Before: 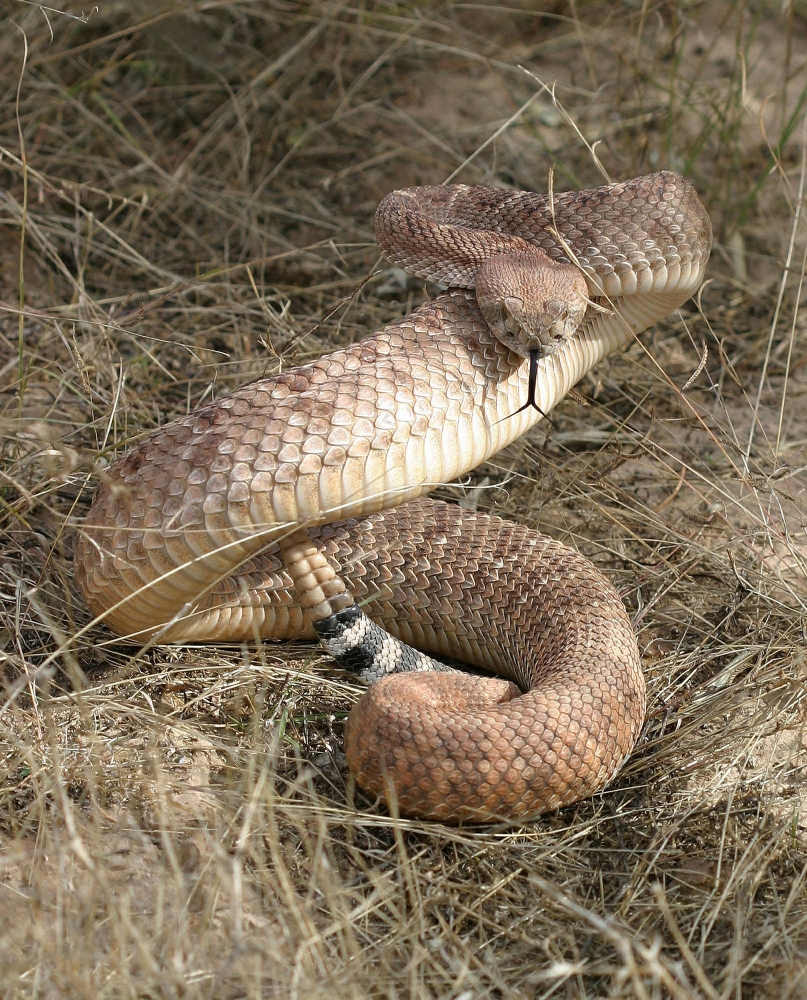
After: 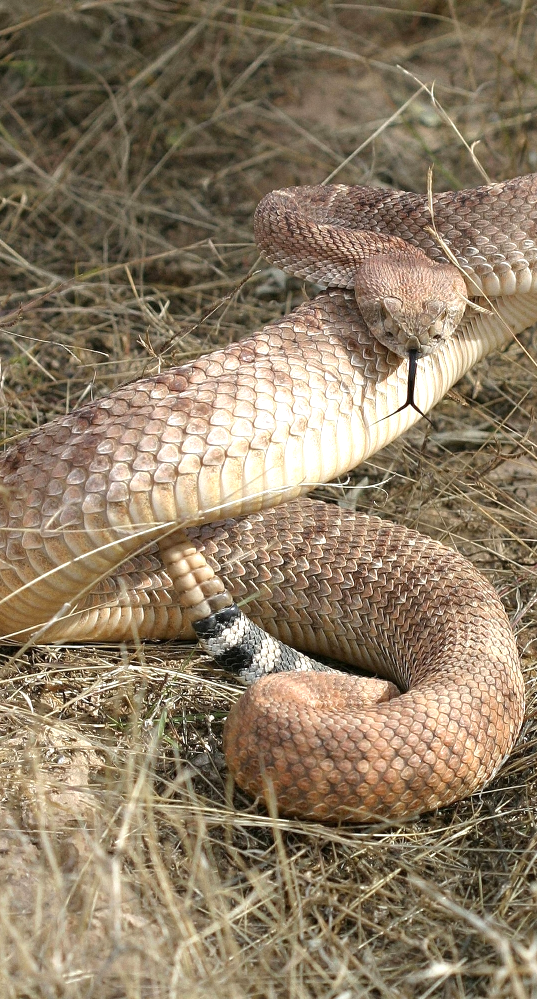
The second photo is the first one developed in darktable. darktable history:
grain: coarseness 0.09 ISO, strength 10%
exposure: exposure 0.375 EV, compensate highlight preservation false
crop and rotate: left 15.055%, right 18.278%
